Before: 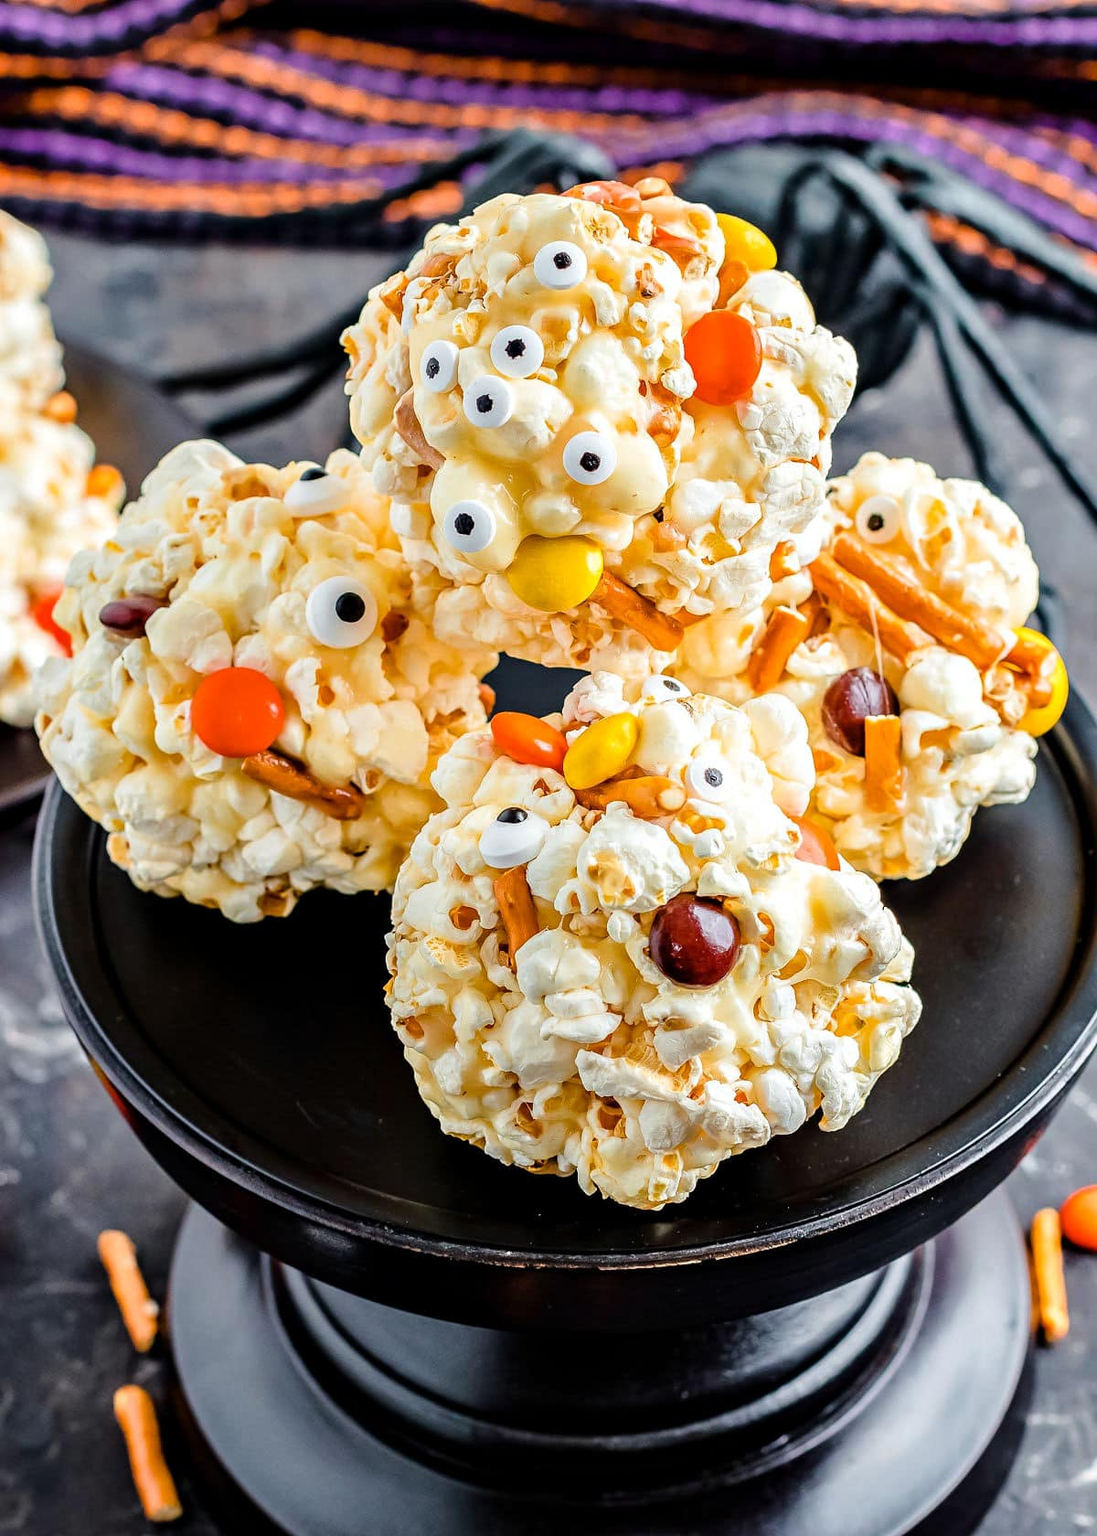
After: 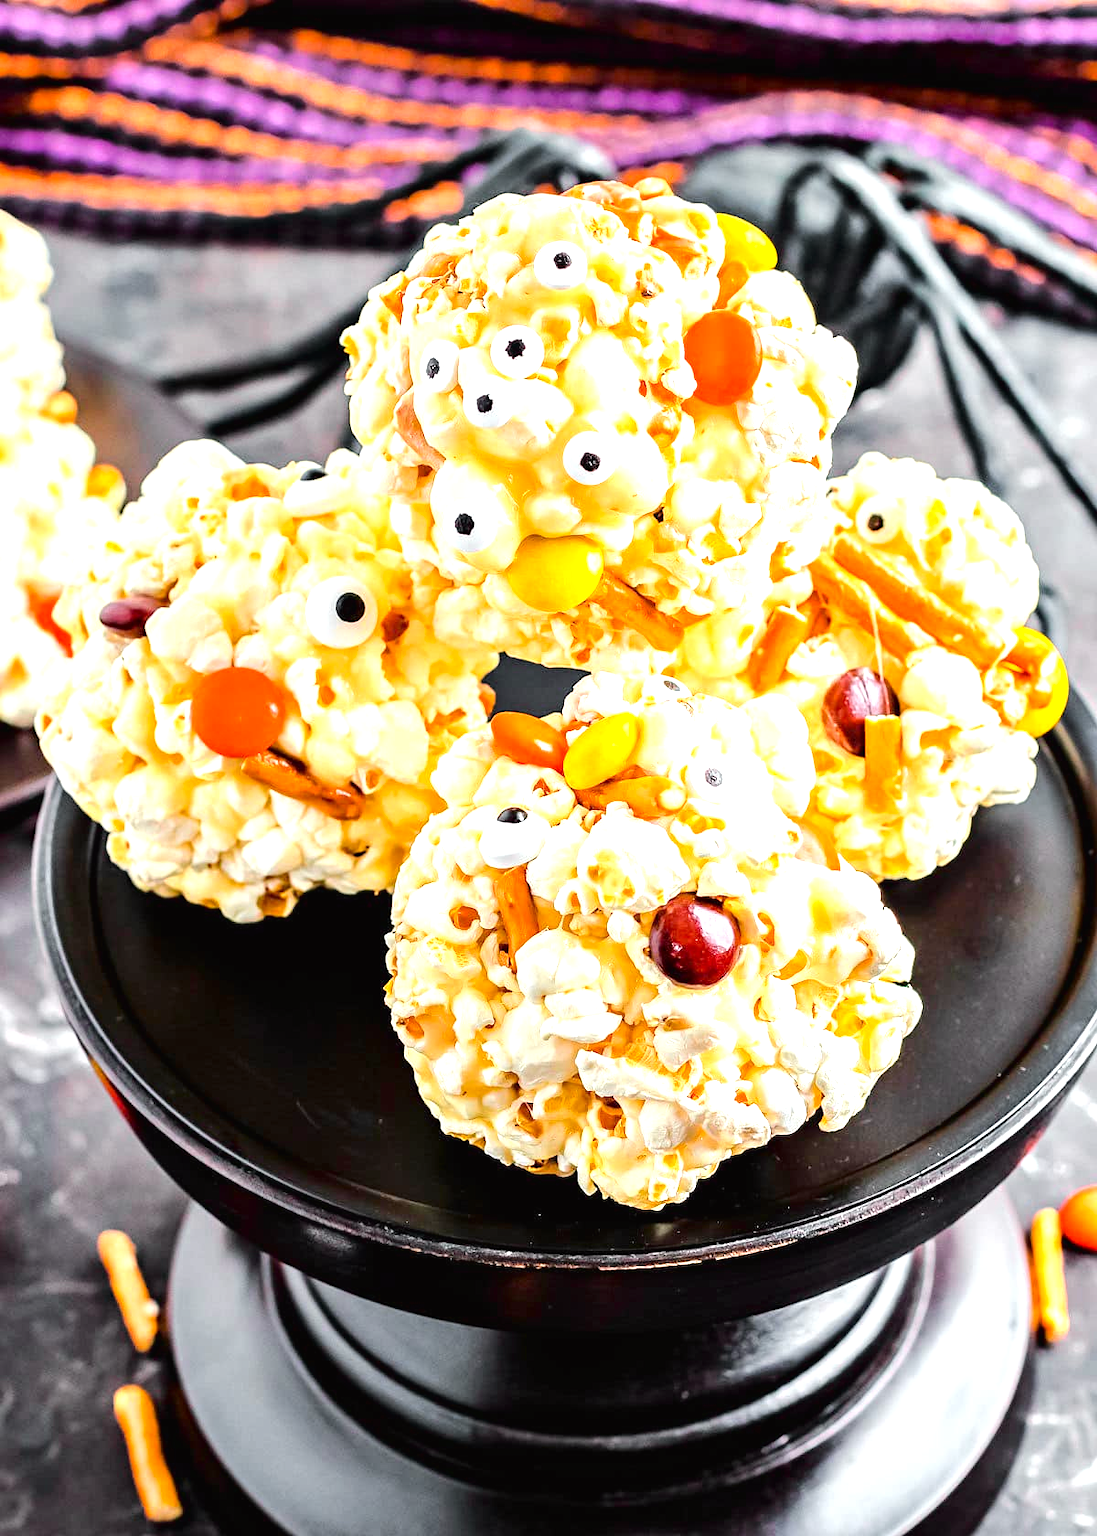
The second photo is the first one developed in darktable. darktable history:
exposure: exposure 1.066 EV, compensate highlight preservation false
tone curve: curves: ch0 [(0, 0.013) (0.036, 0.035) (0.274, 0.288) (0.504, 0.536) (0.844, 0.84) (1, 0.97)]; ch1 [(0, 0) (0.389, 0.403) (0.462, 0.48) (0.499, 0.5) (0.522, 0.534) (0.567, 0.588) (0.626, 0.645) (0.749, 0.781) (1, 1)]; ch2 [(0, 0) (0.457, 0.486) (0.5, 0.501) (0.533, 0.539) (0.599, 0.6) (0.704, 0.732) (1, 1)], color space Lab, independent channels
